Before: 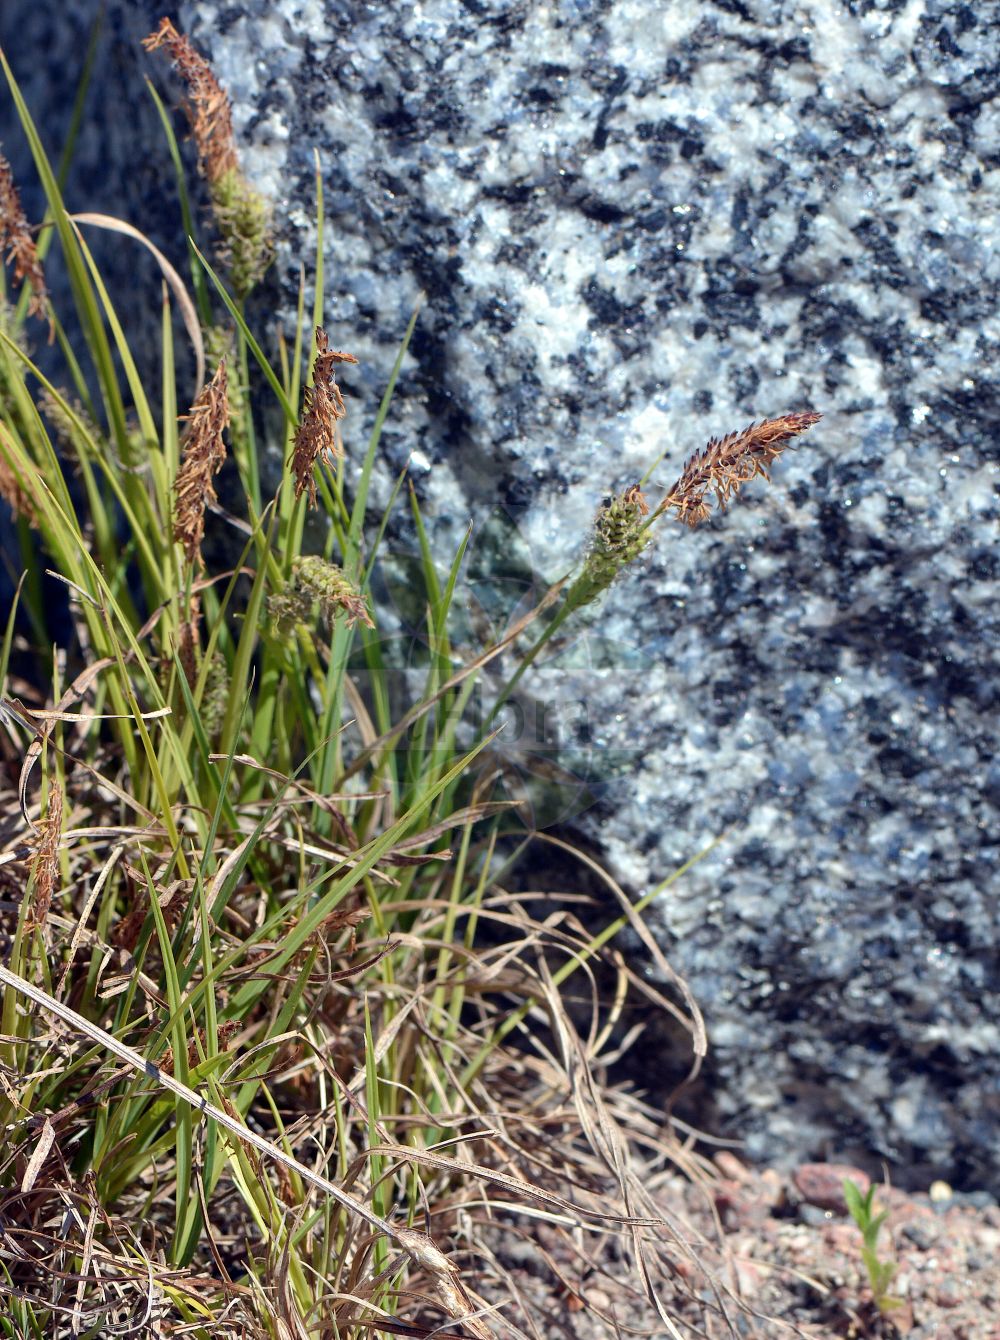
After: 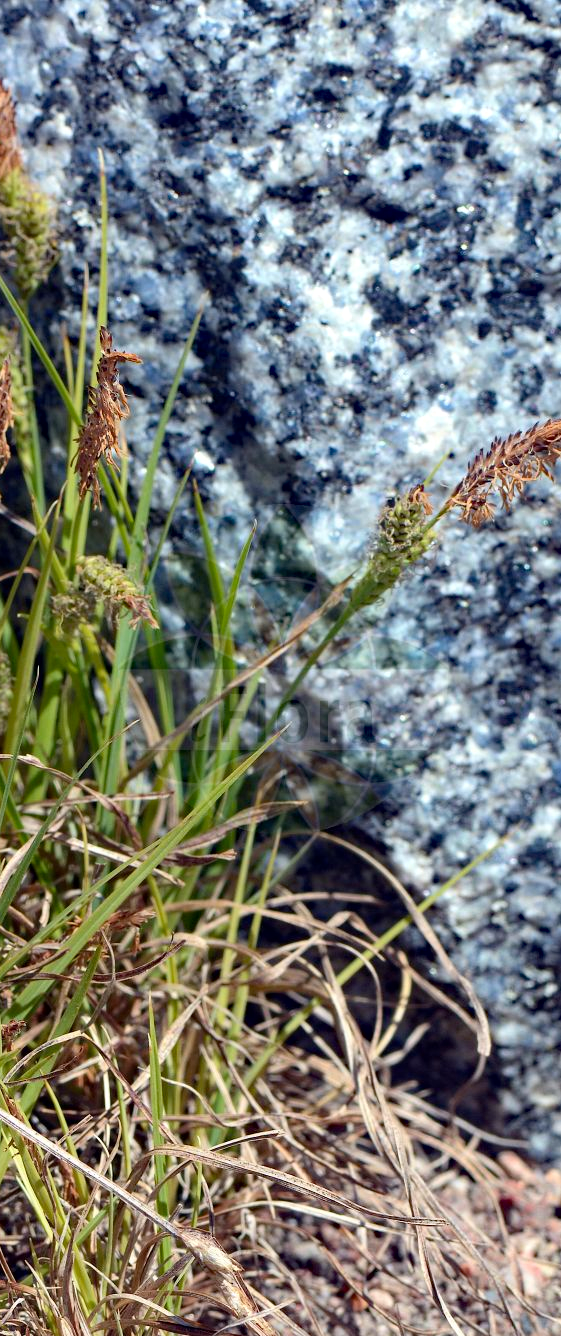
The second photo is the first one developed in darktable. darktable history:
haze removal: strength 0.29, distance 0.25, compatibility mode true, adaptive false
contrast brightness saturation: contrast 0.1, brightness 0.03, saturation 0.09
crop: left 21.674%, right 22.086%
